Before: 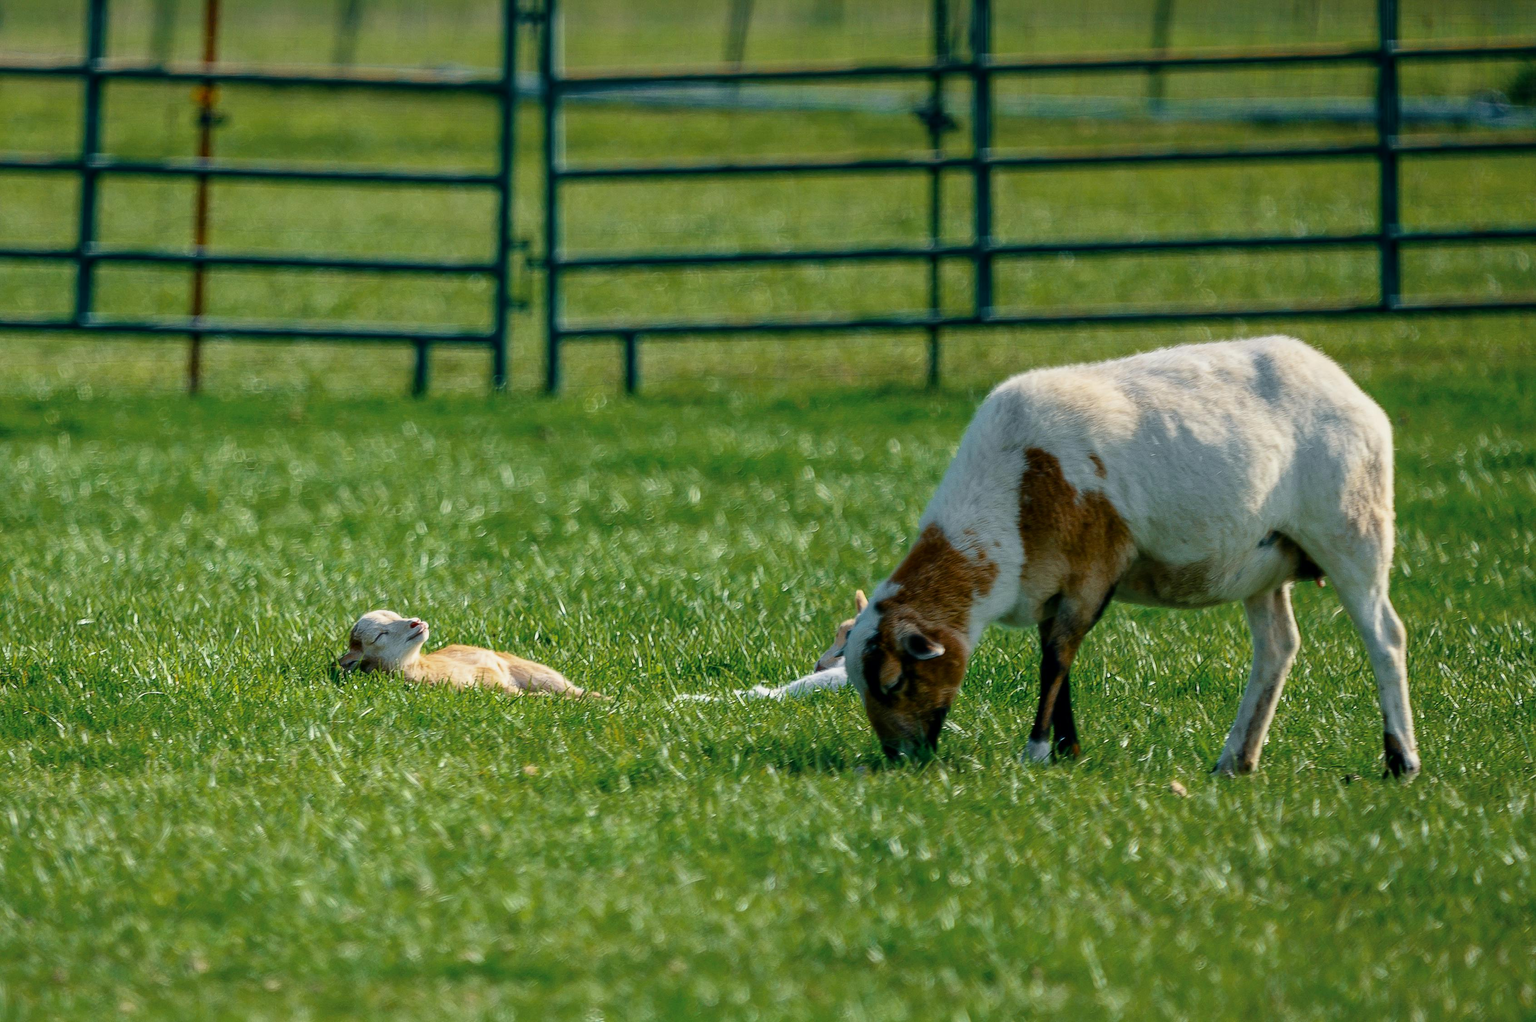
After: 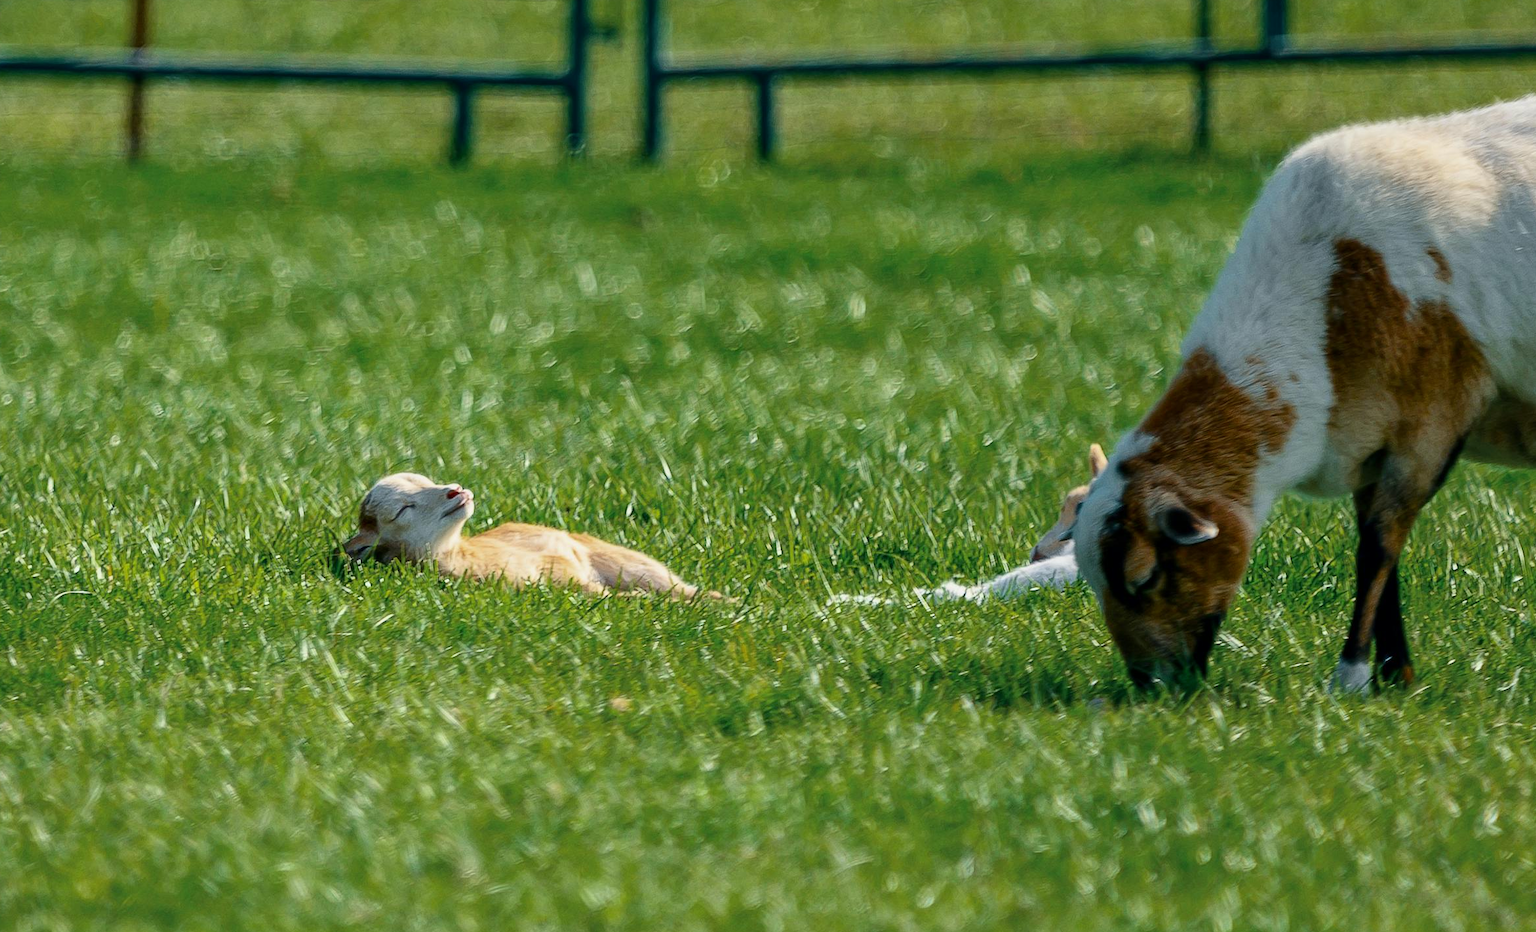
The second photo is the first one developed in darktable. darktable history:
crop: left 6.573%, top 27.675%, right 24.14%, bottom 8.968%
